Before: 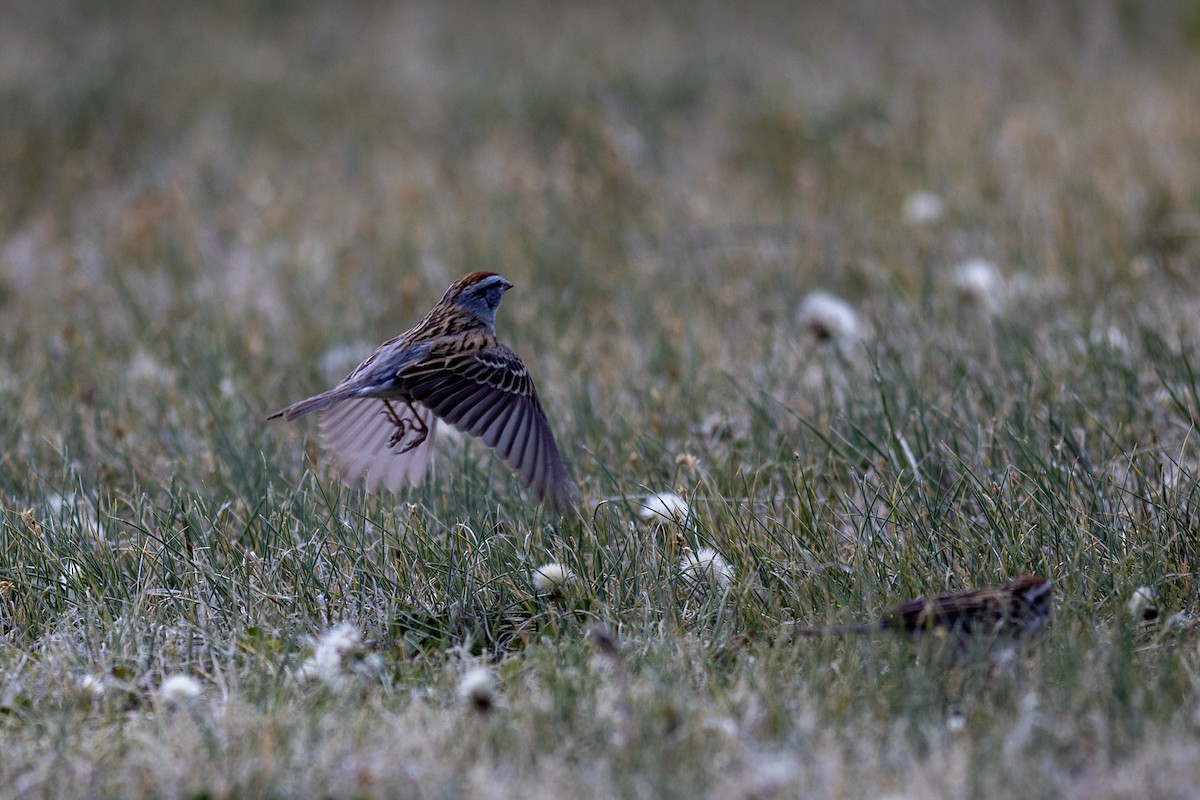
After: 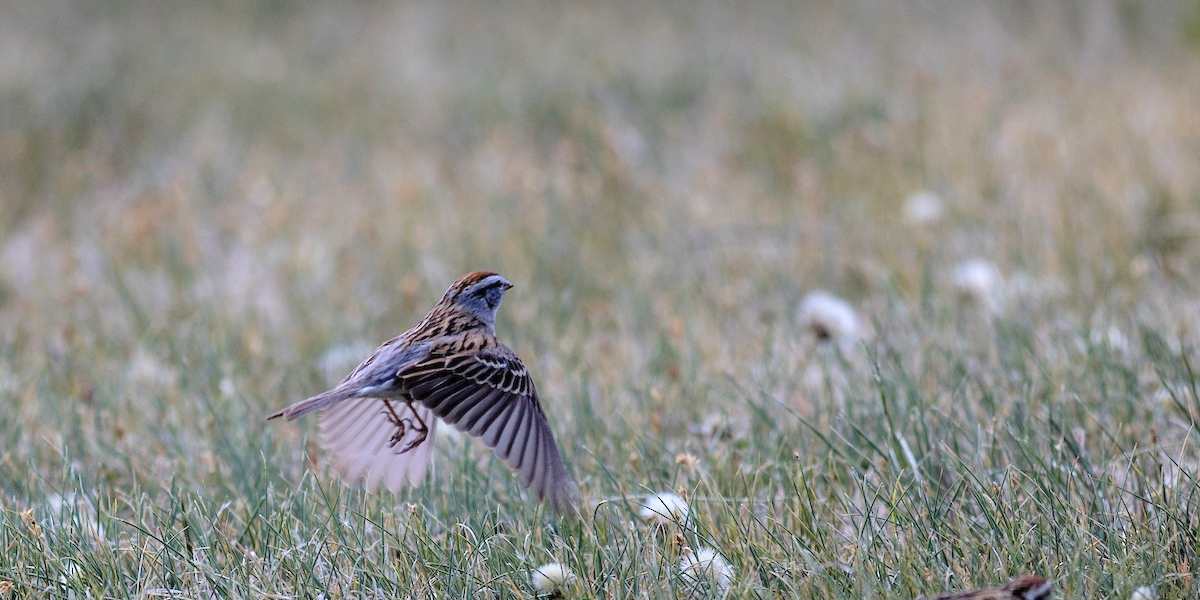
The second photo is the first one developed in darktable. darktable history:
crop: bottom 24.967%
global tonemap: drago (0.7, 100)
